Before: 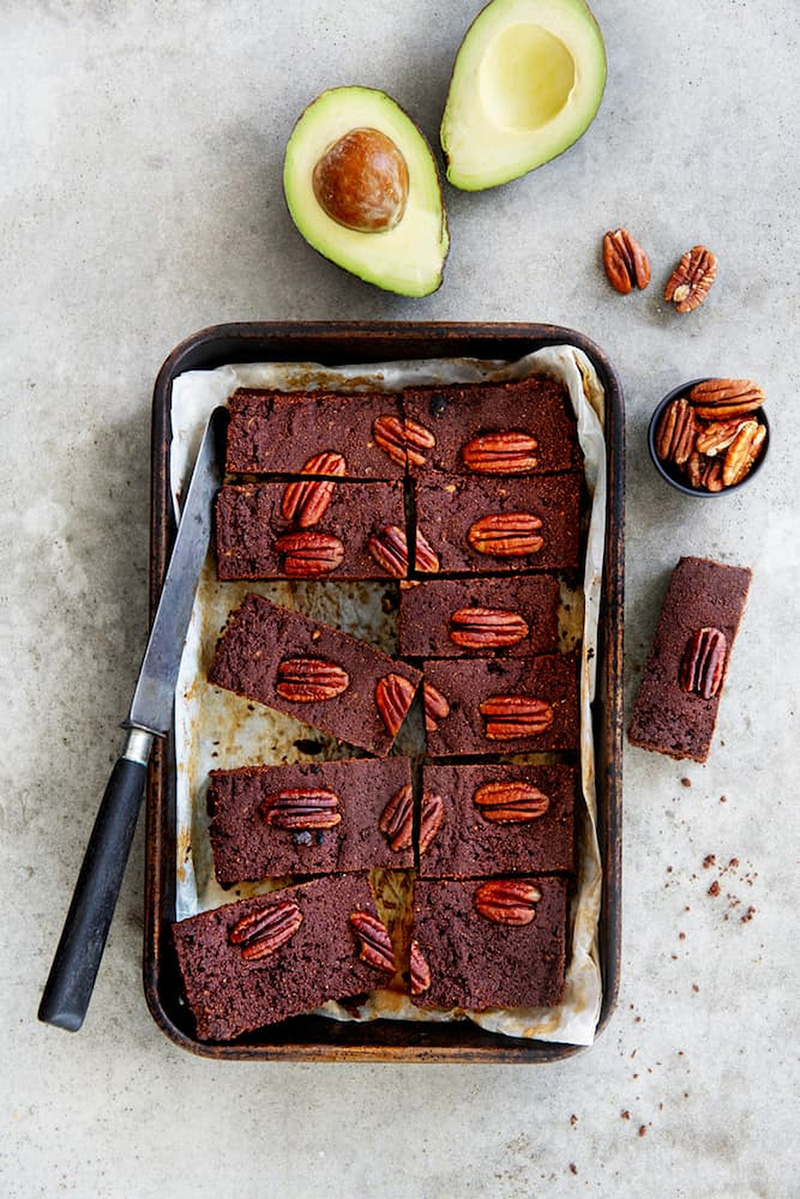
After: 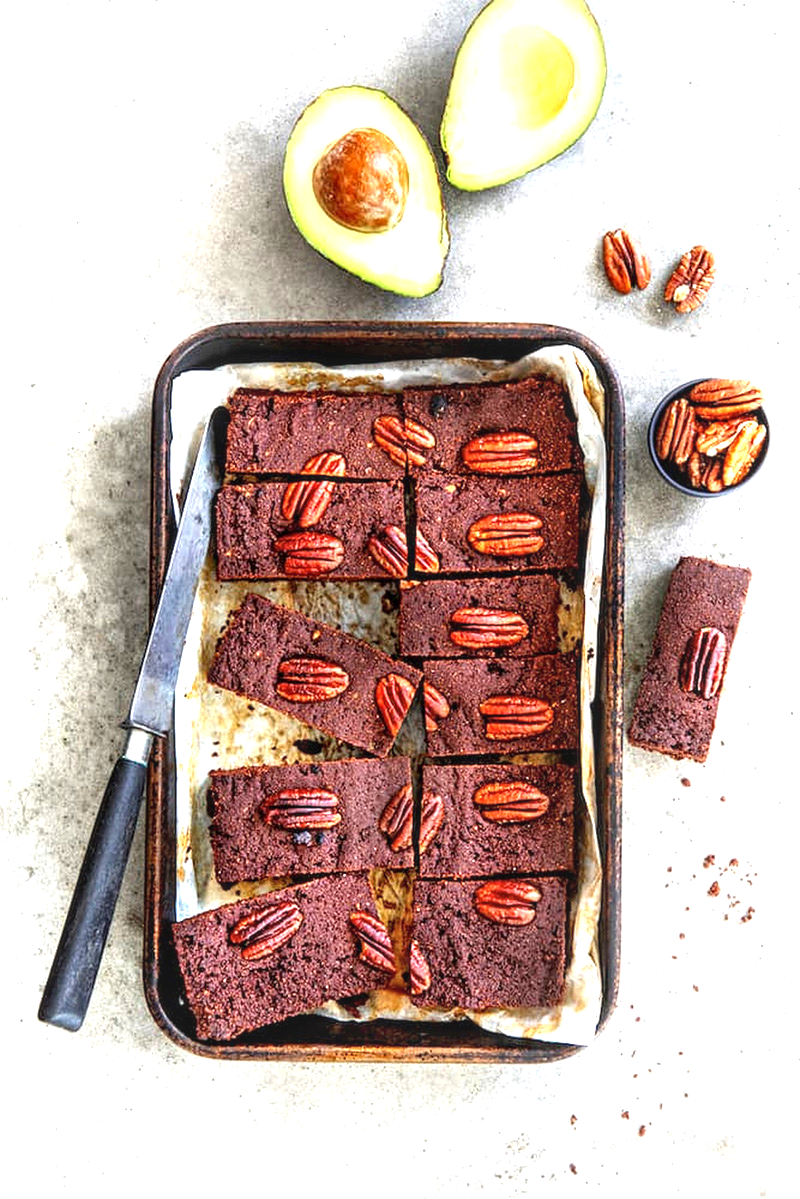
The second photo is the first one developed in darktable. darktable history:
exposure: exposure 1.141 EV, compensate highlight preservation false
local contrast: on, module defaults
